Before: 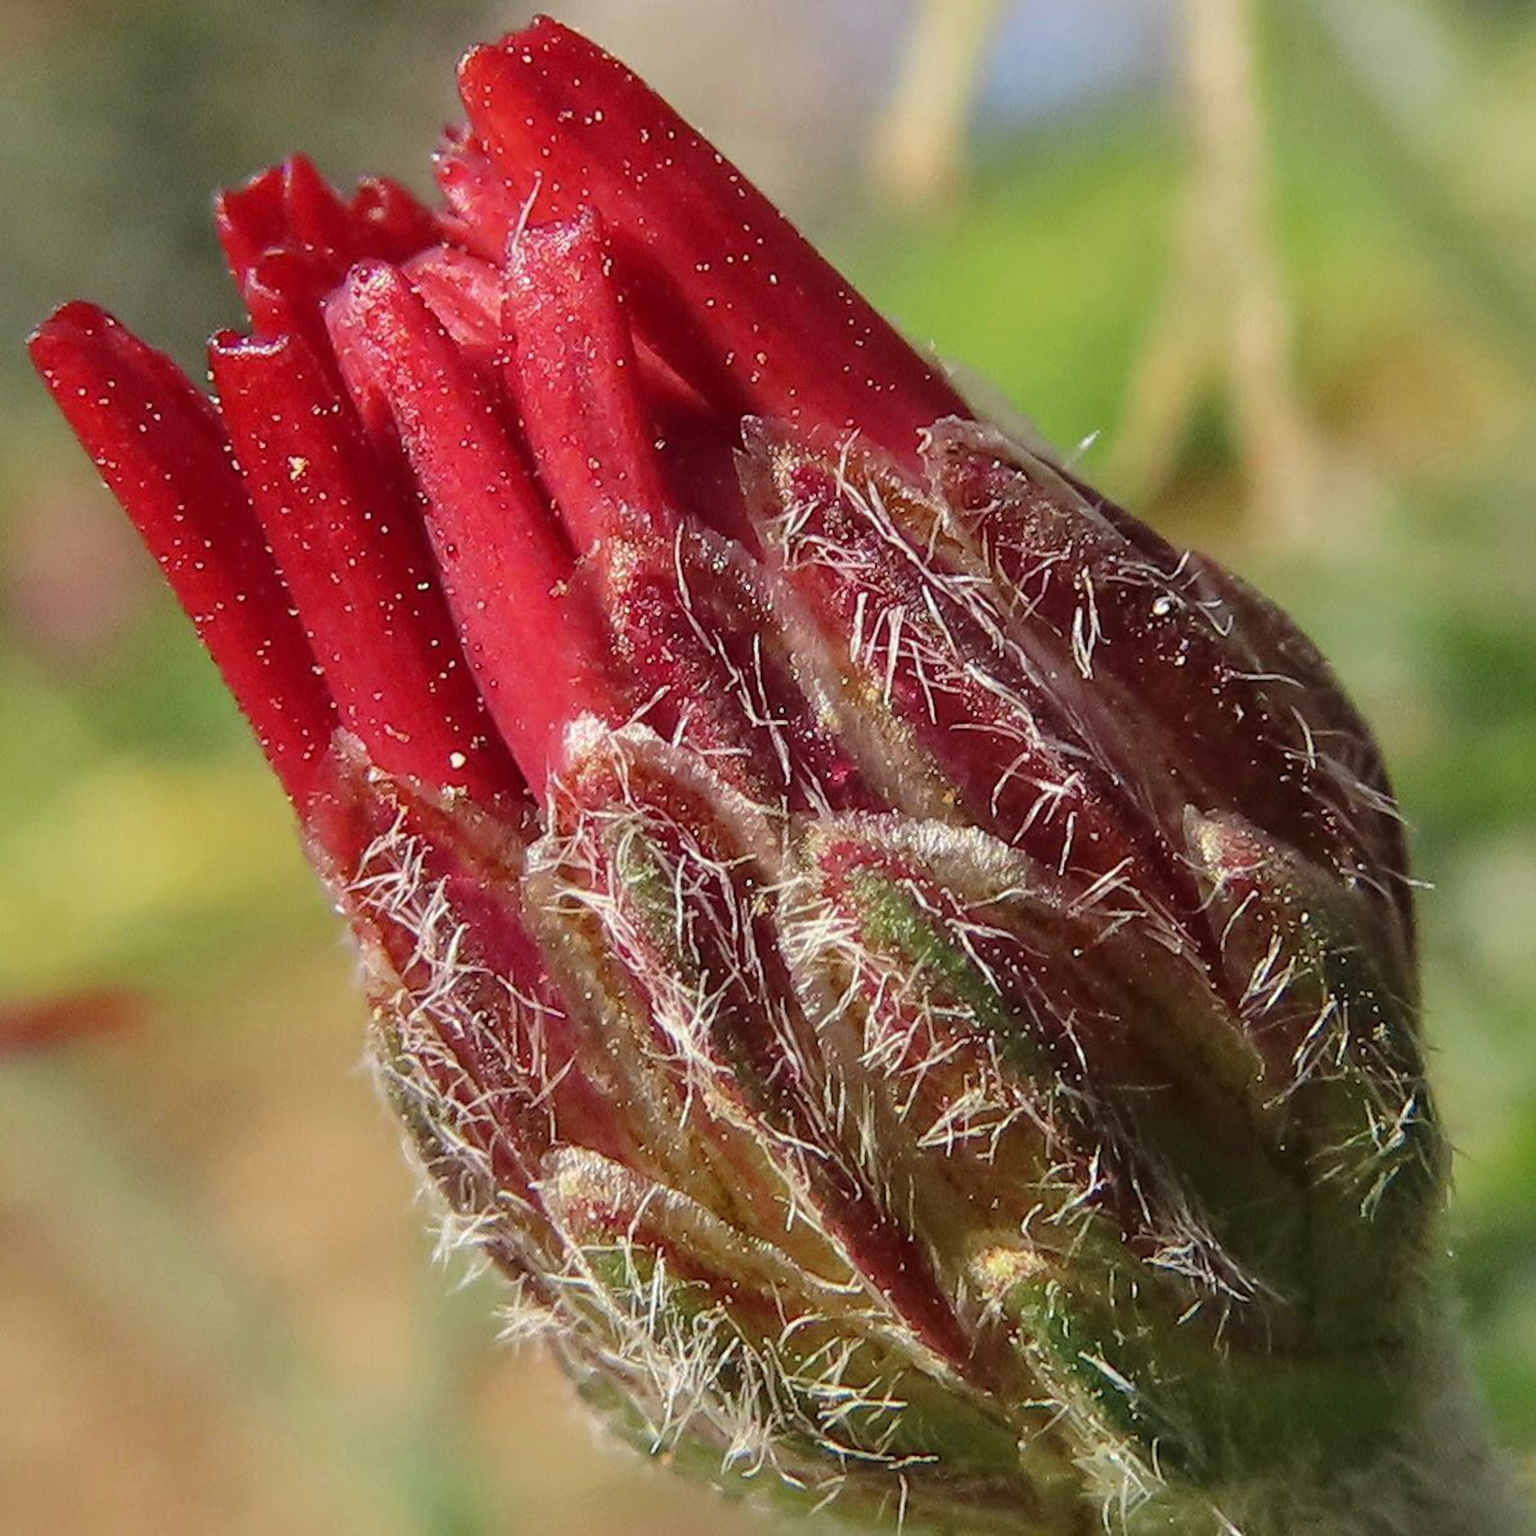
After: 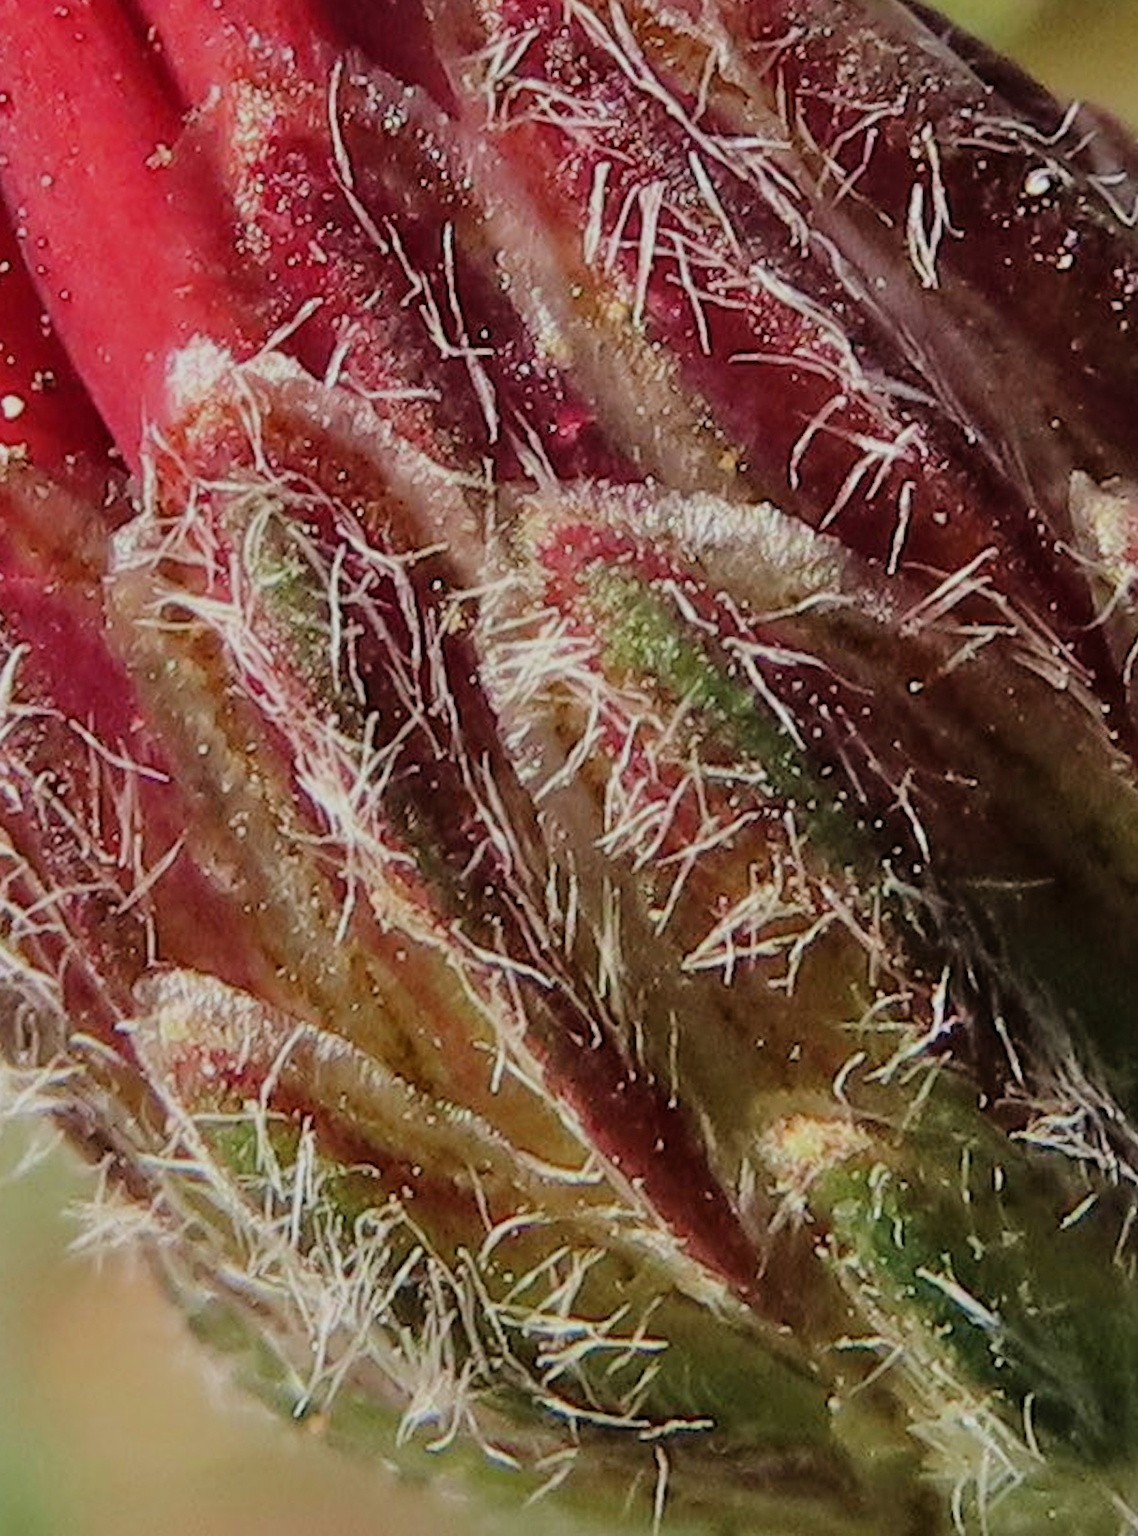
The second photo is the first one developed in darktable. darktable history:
crop and rotate: left 29.25%, top 31.339%, right 19.857%
shadows and highlights: radius 125.61, shadows 30.41, highlights -30.79, low approximation 0.01, soften with gaussian
filmic rgb: black relative exposure -7.65 EV, white relative exposure 4.56 EV, hardness 3.61
